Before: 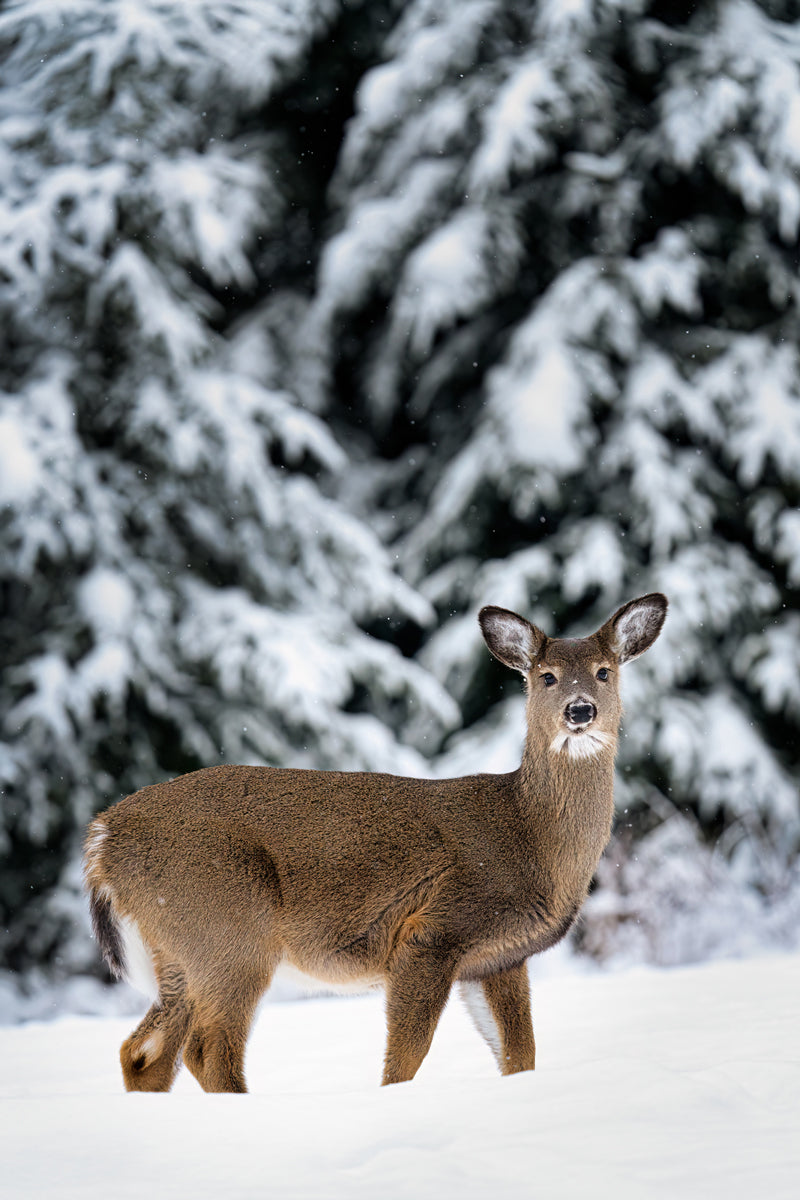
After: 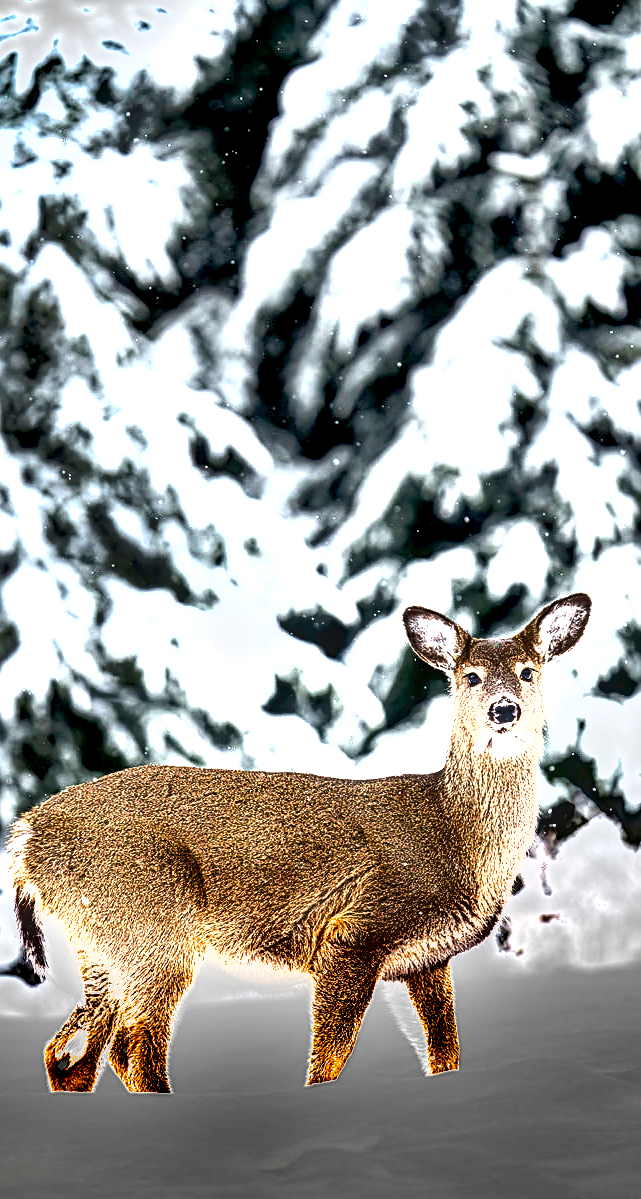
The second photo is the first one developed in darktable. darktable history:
local contrast: detail 130%
crop and rotate: left 9.597%, right 10.195%
exposure: black level correction 0.005, exposure 2.084 EV, compensate highlight preservation false
sharpen: on, module defaults
shadows and highlights: shadows 43.71, white point adjustment -1.46, soften with gaussian
